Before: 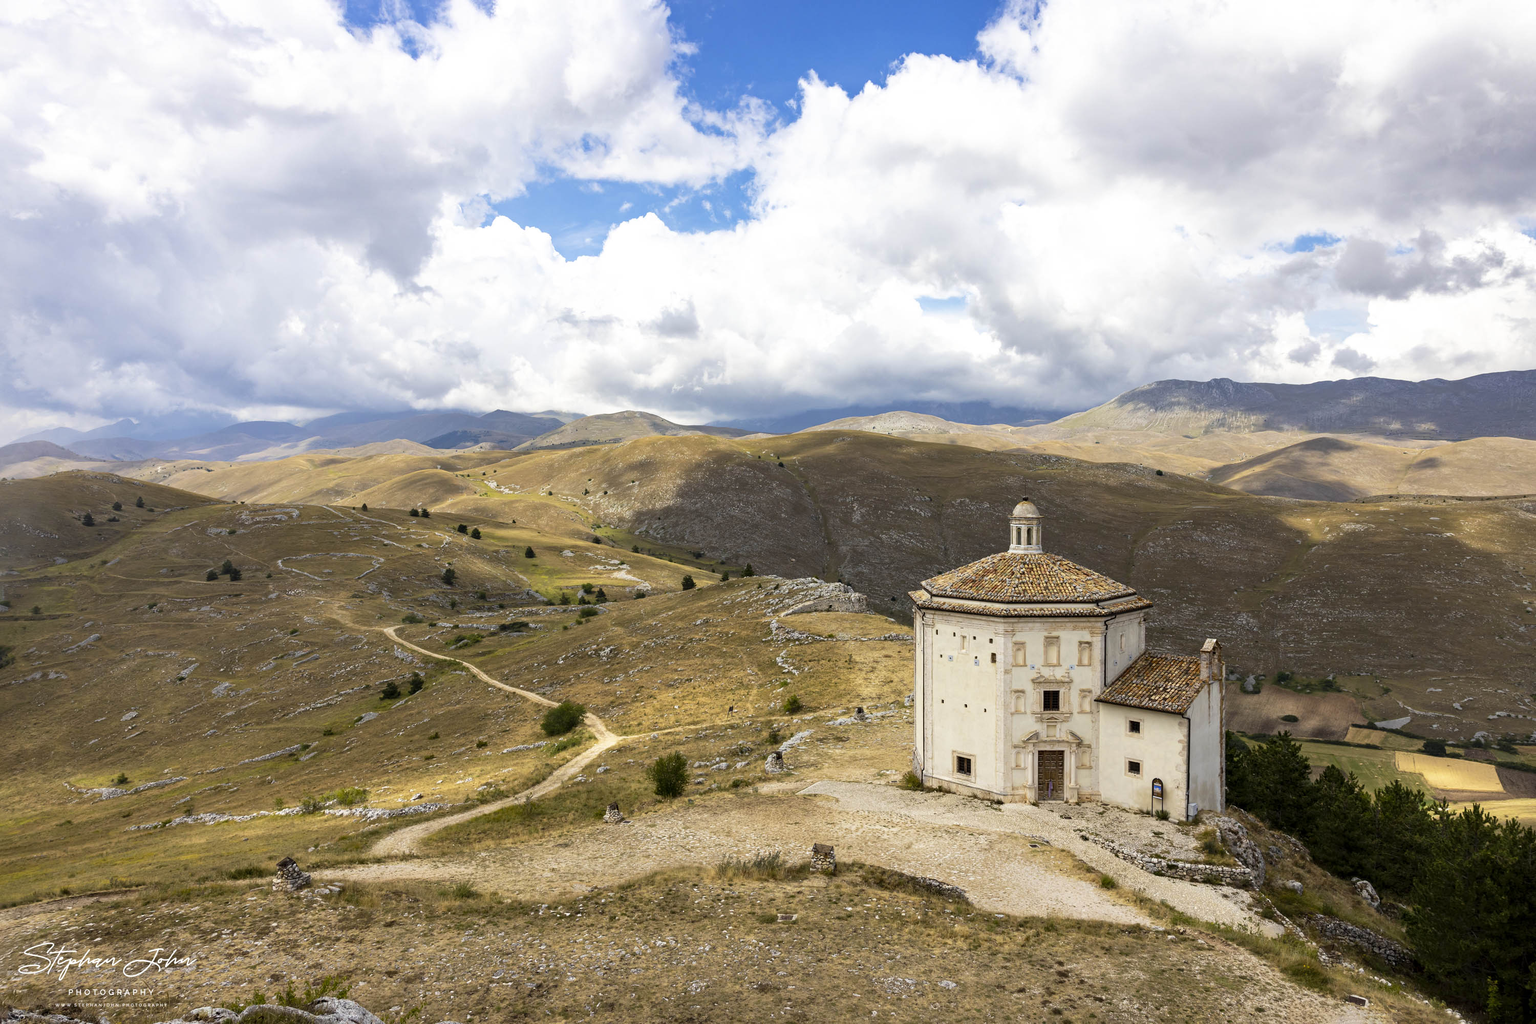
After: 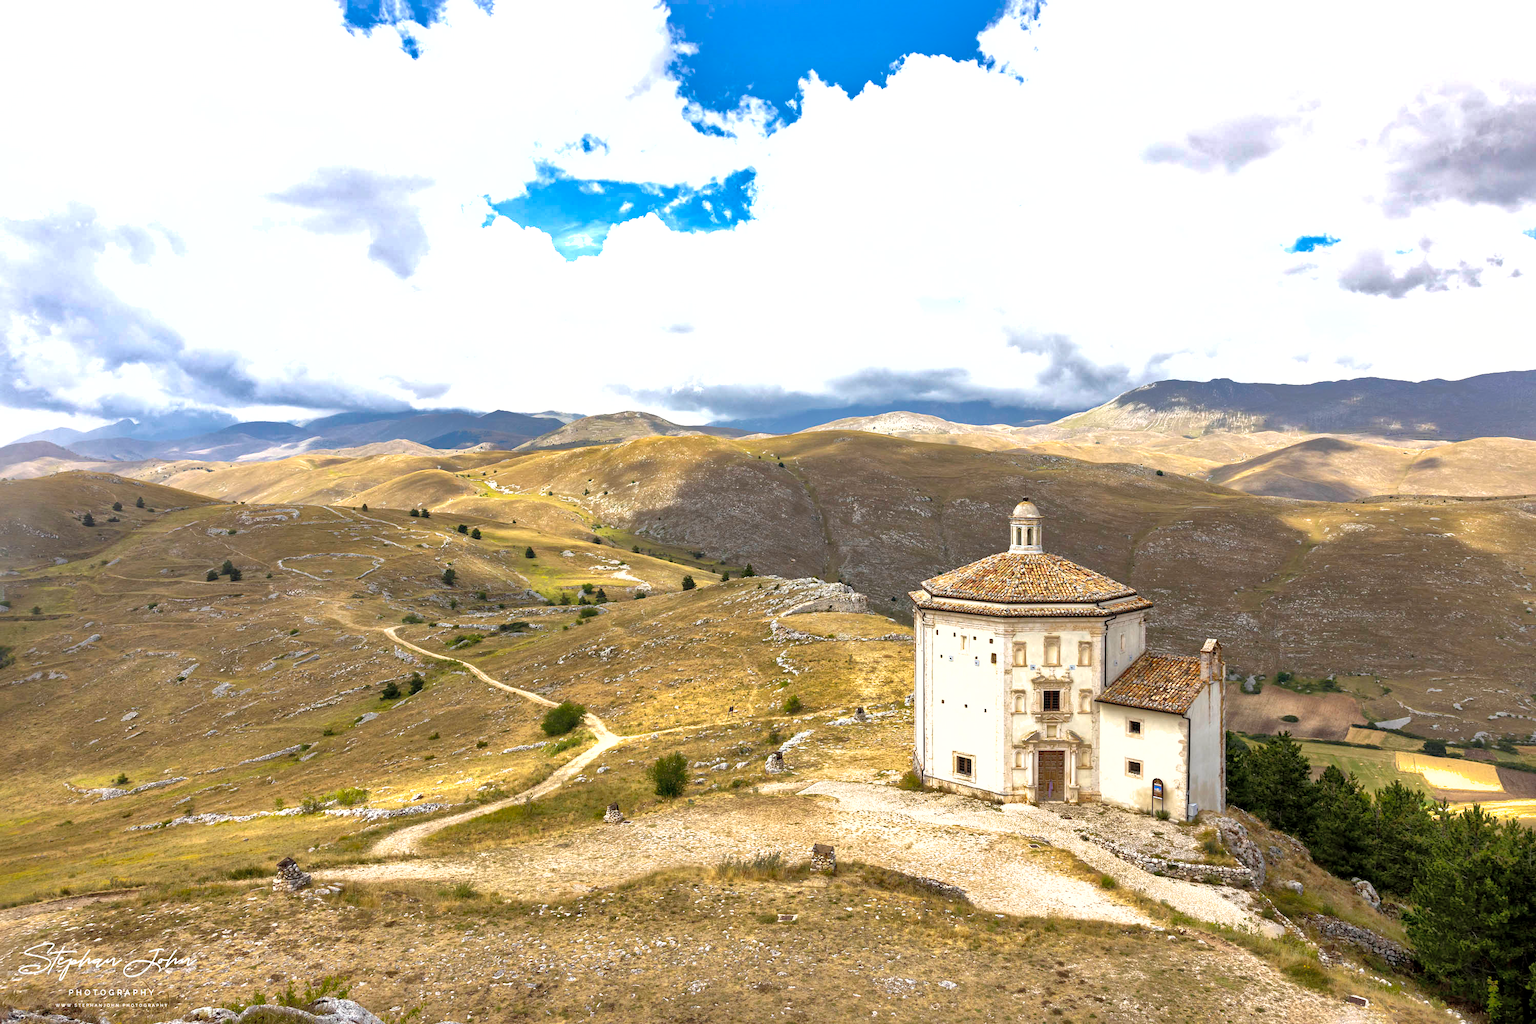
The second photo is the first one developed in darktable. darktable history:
tone equalizer: on, module defaults
shadows and highlights: shadows 61.1, highlights -59.69
exposure: exposure 0.756 EV, compensate highlight preservation false
base curve: curves: ch0 [(0, 0) (0.472, 0.508) (1, 1)], preserve colors none
